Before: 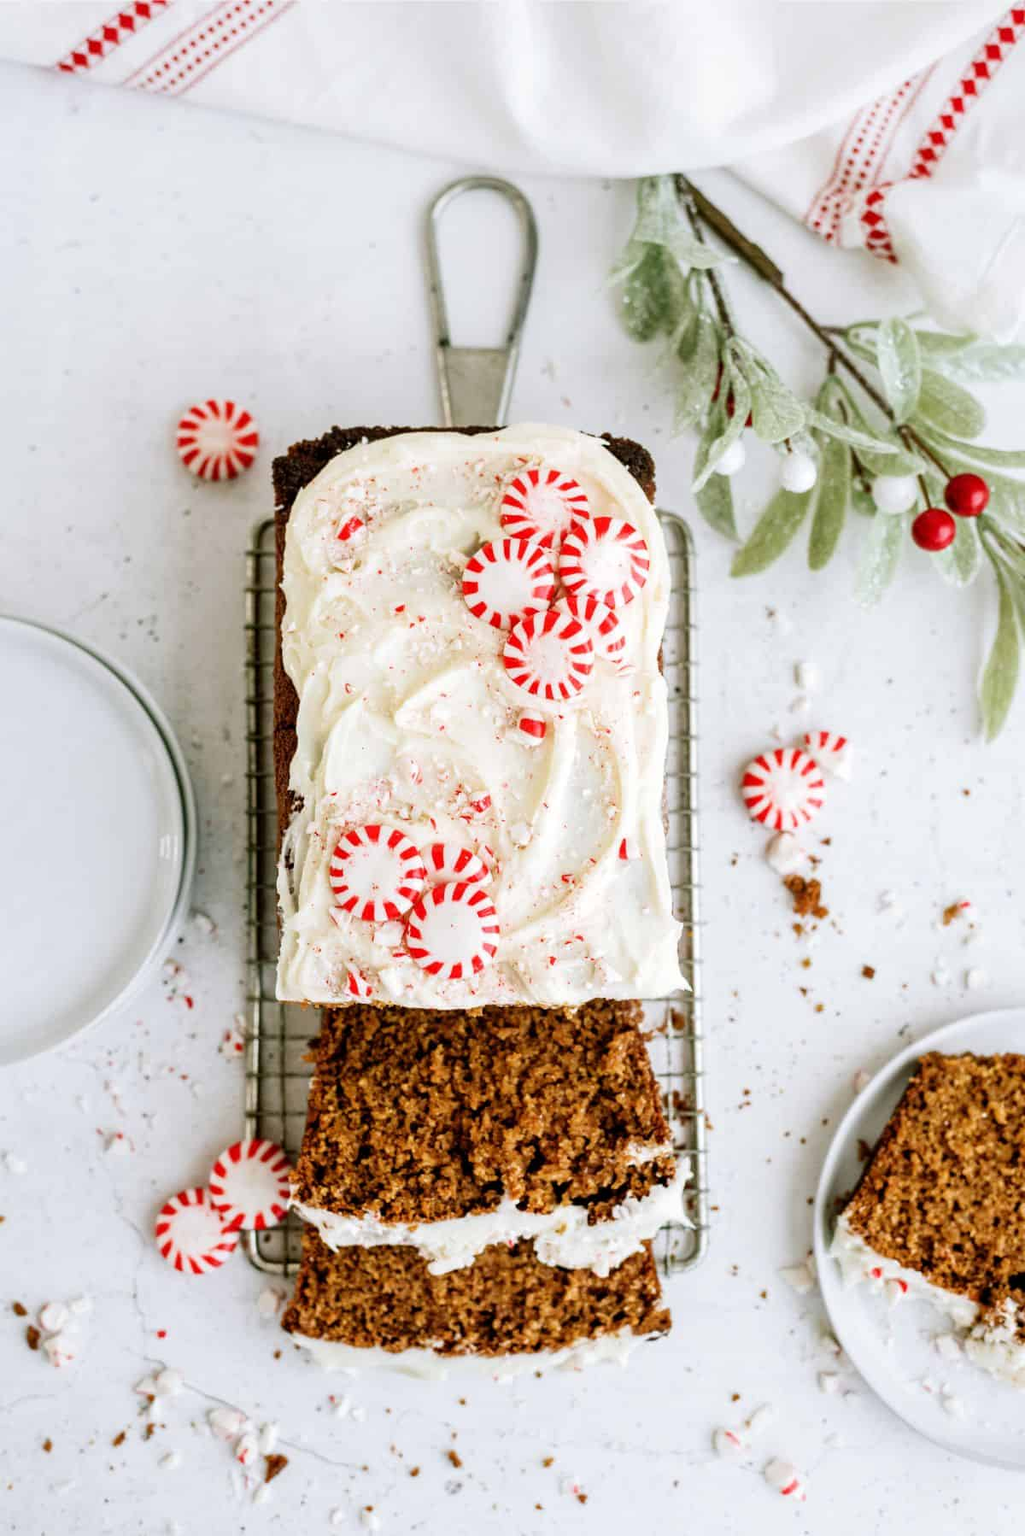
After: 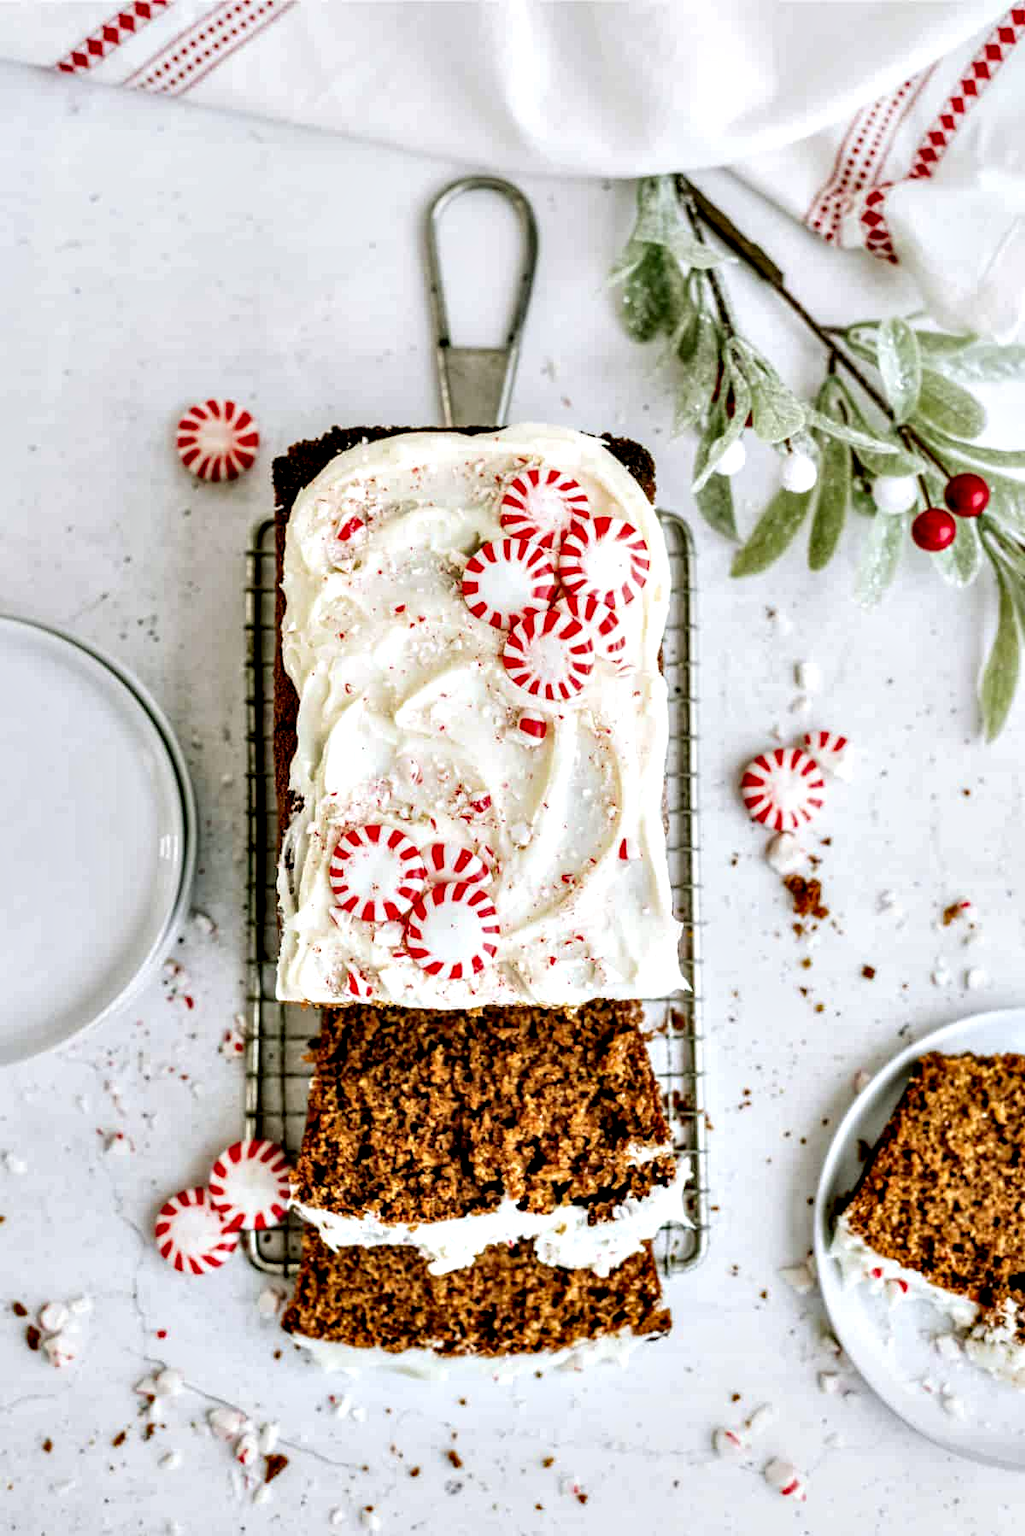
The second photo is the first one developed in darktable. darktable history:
contrast equalizer: y [[0.6 ×6], [0.55 ×6], [0 ×6], [0 ×6], [0 ×6]]
local contrast: on, module defaults
